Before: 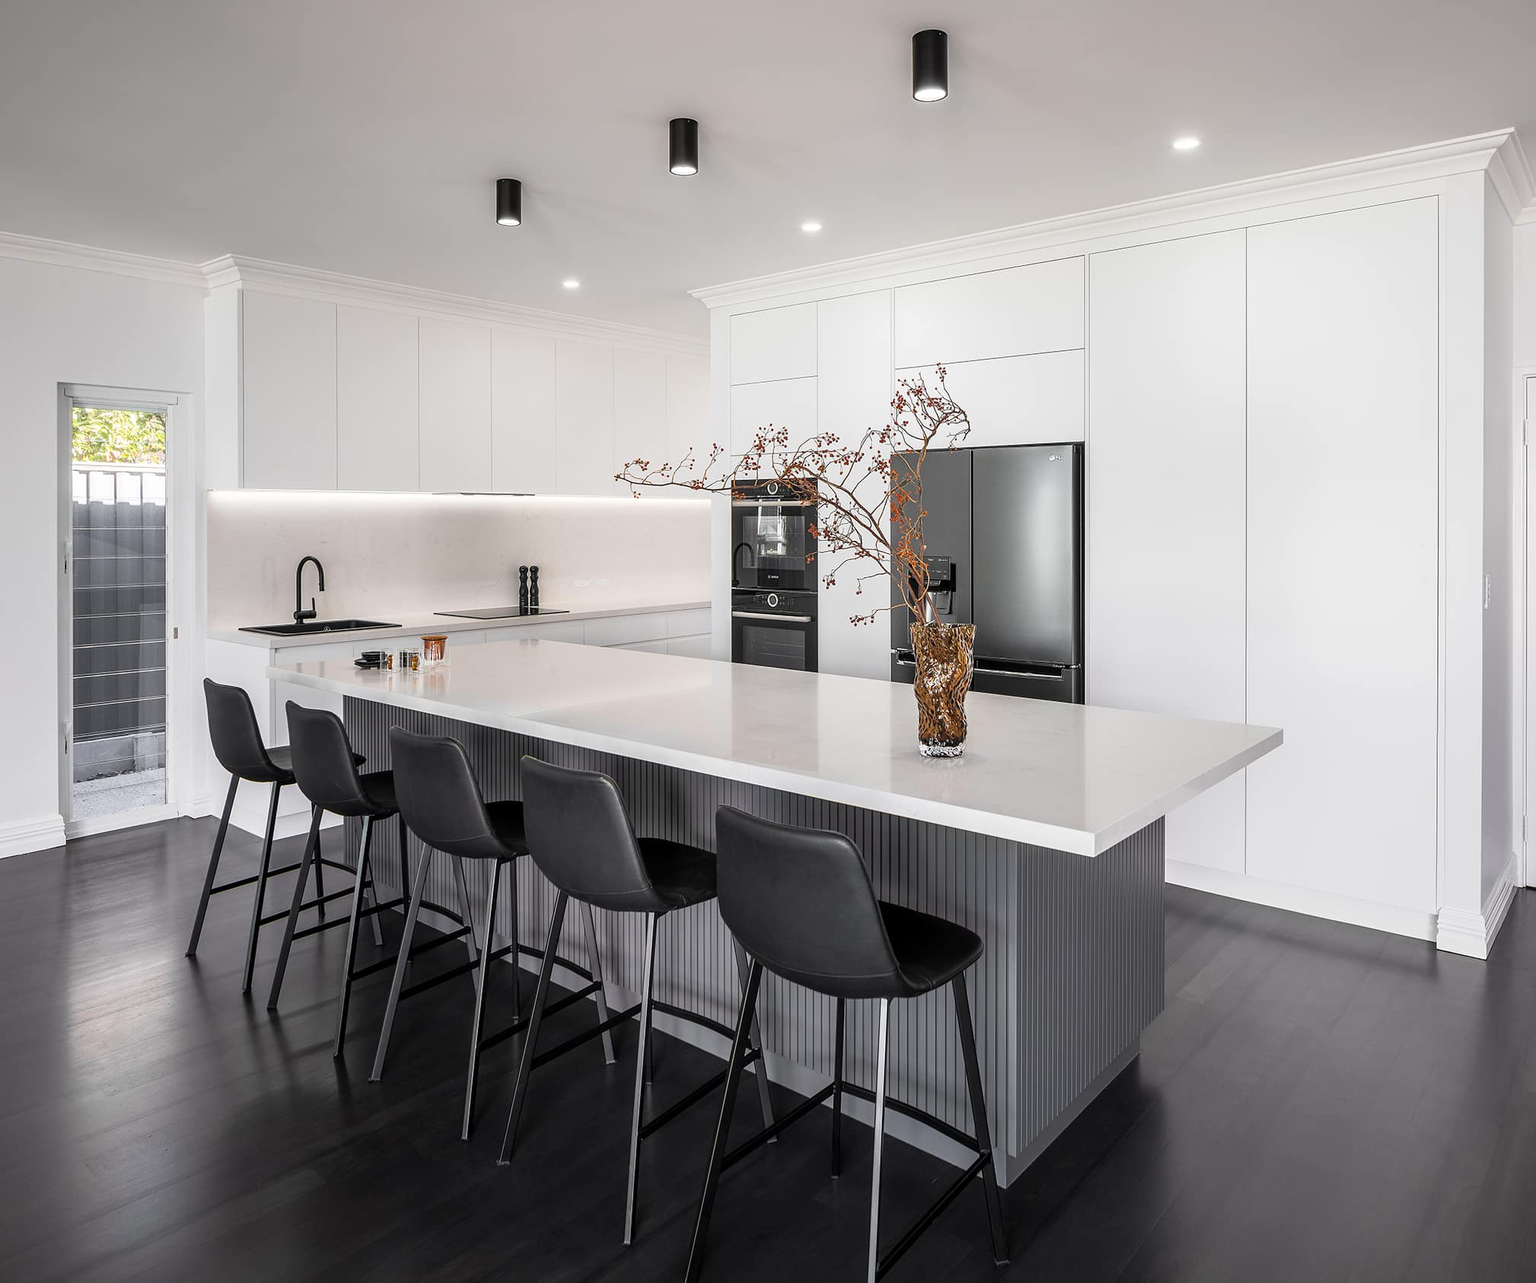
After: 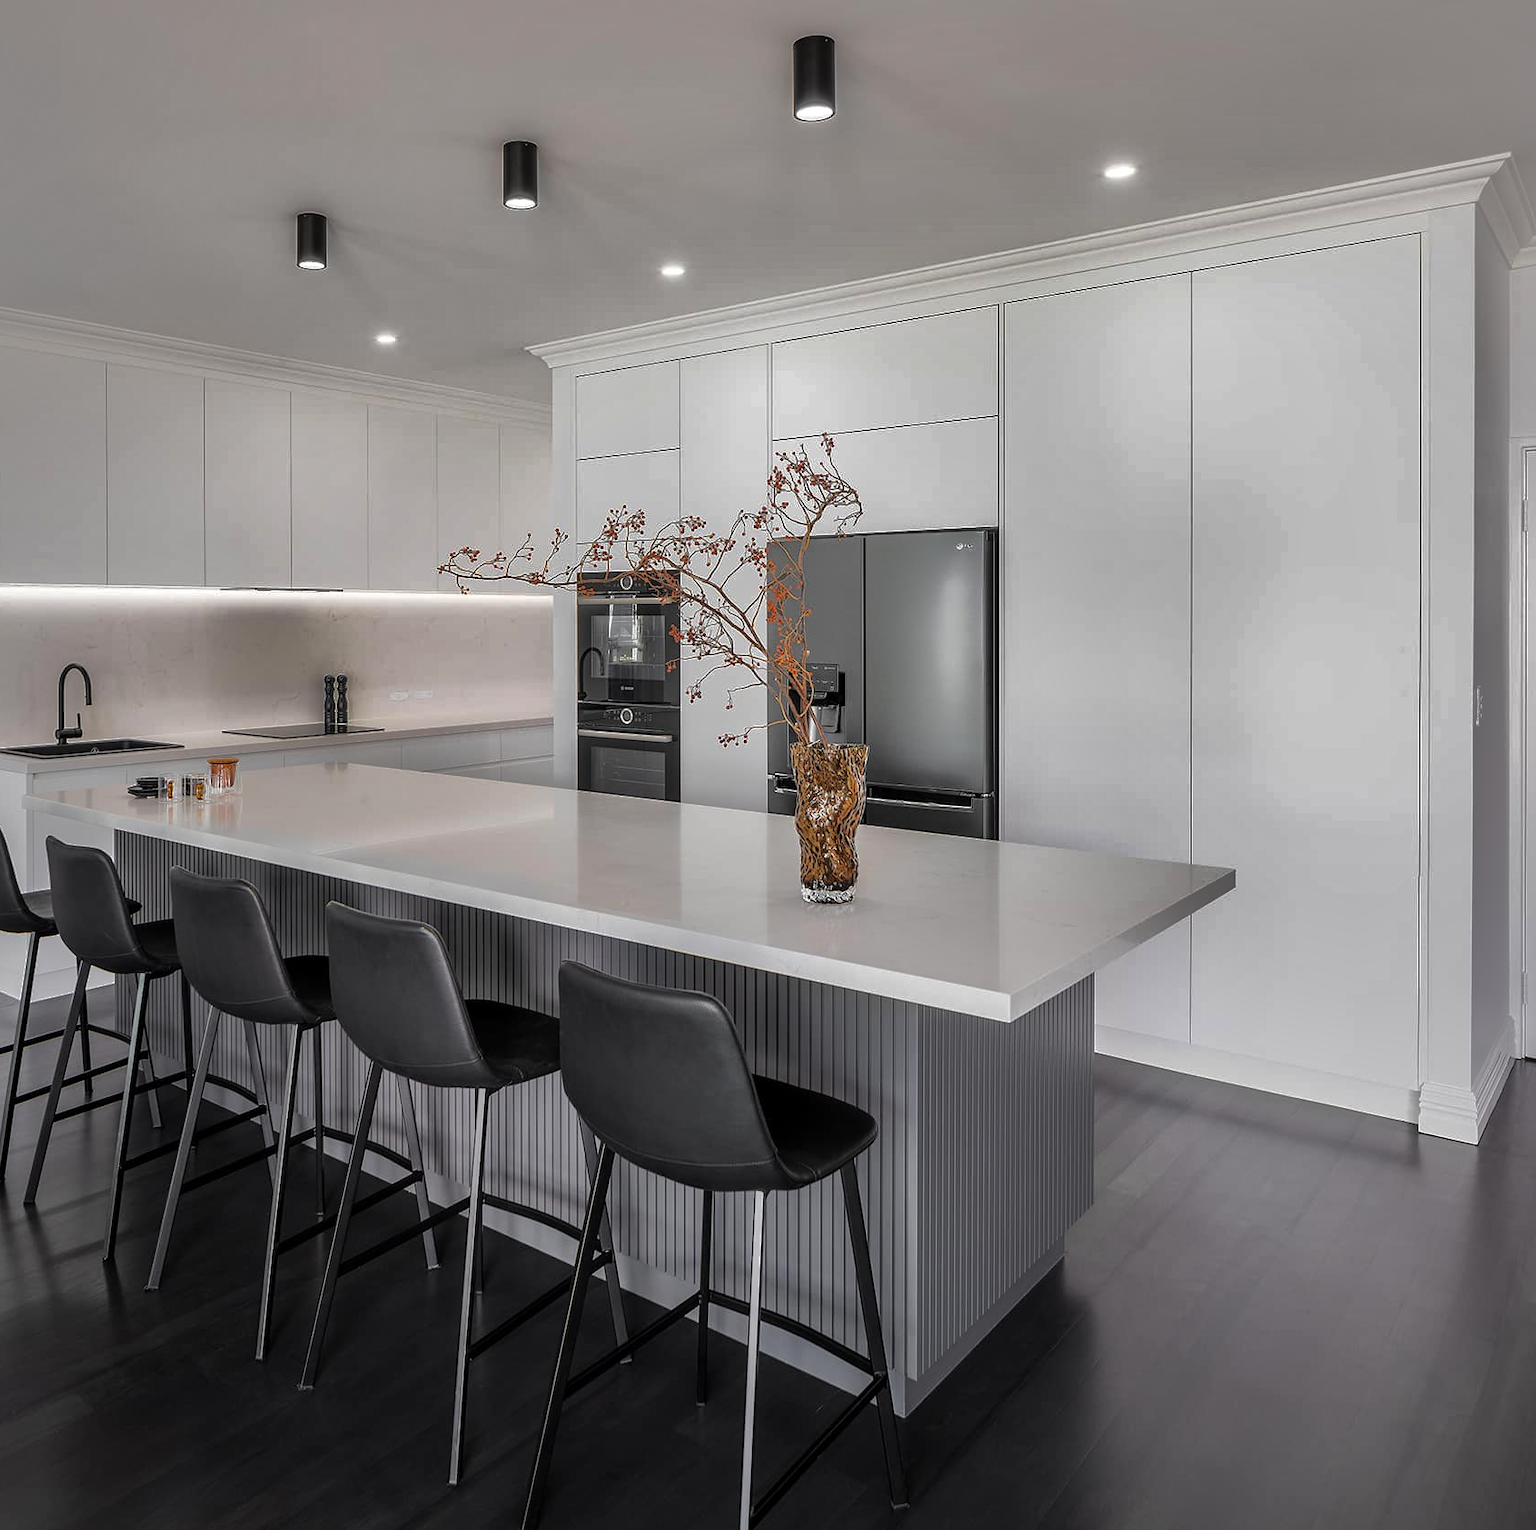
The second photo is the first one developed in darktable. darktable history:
crop: left 16.145%
shadows and highlights: shadows -19.91, highlights -73.15
